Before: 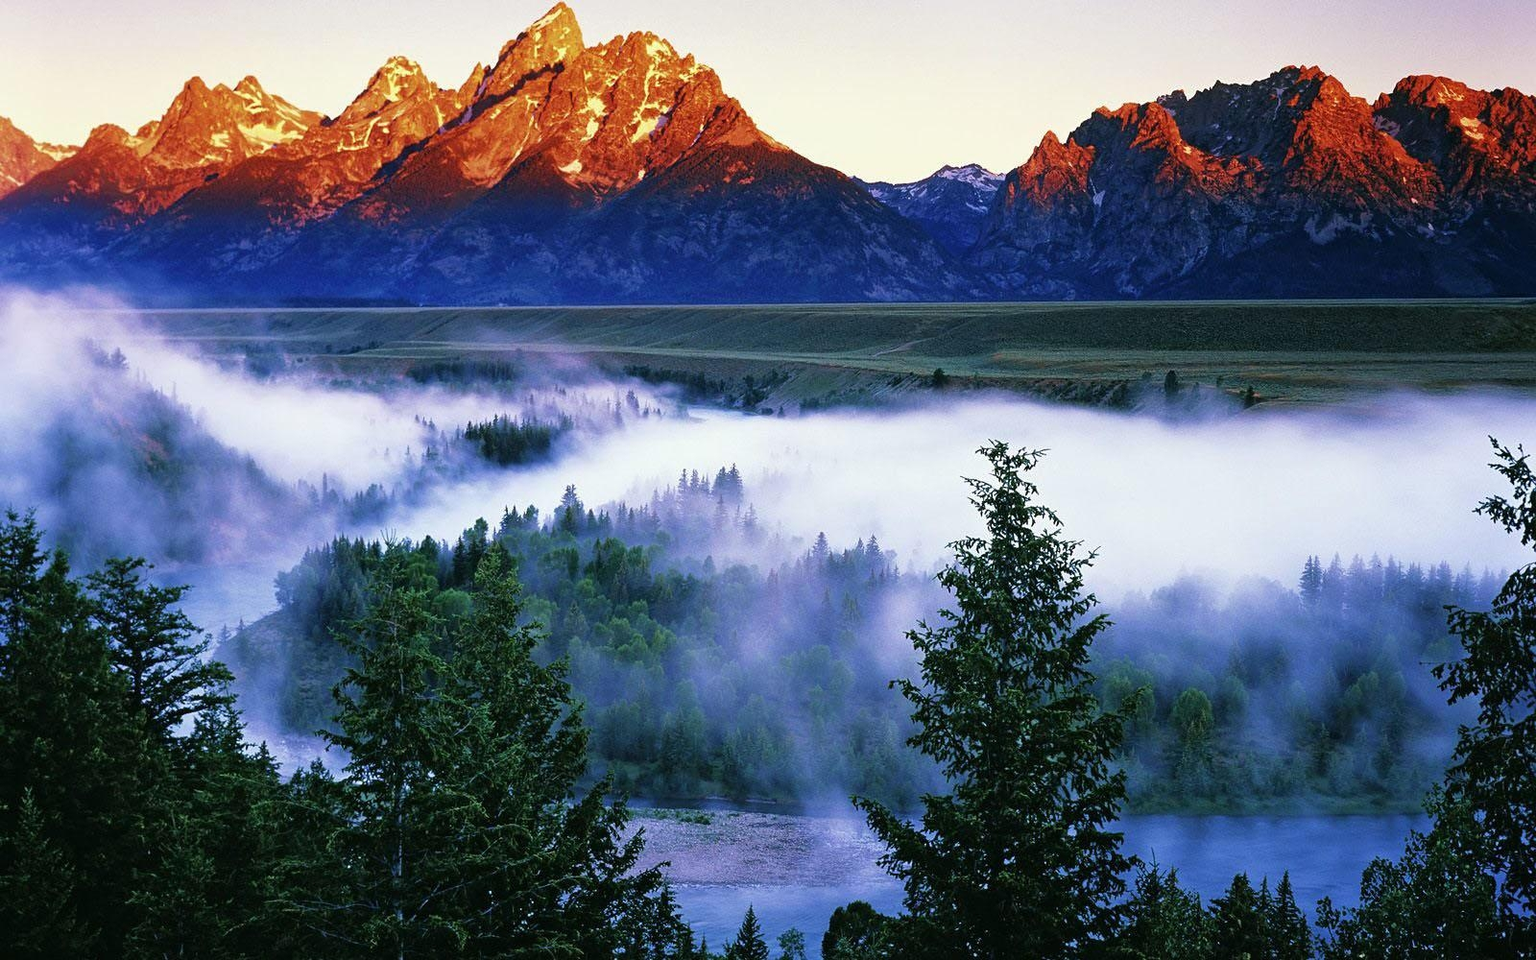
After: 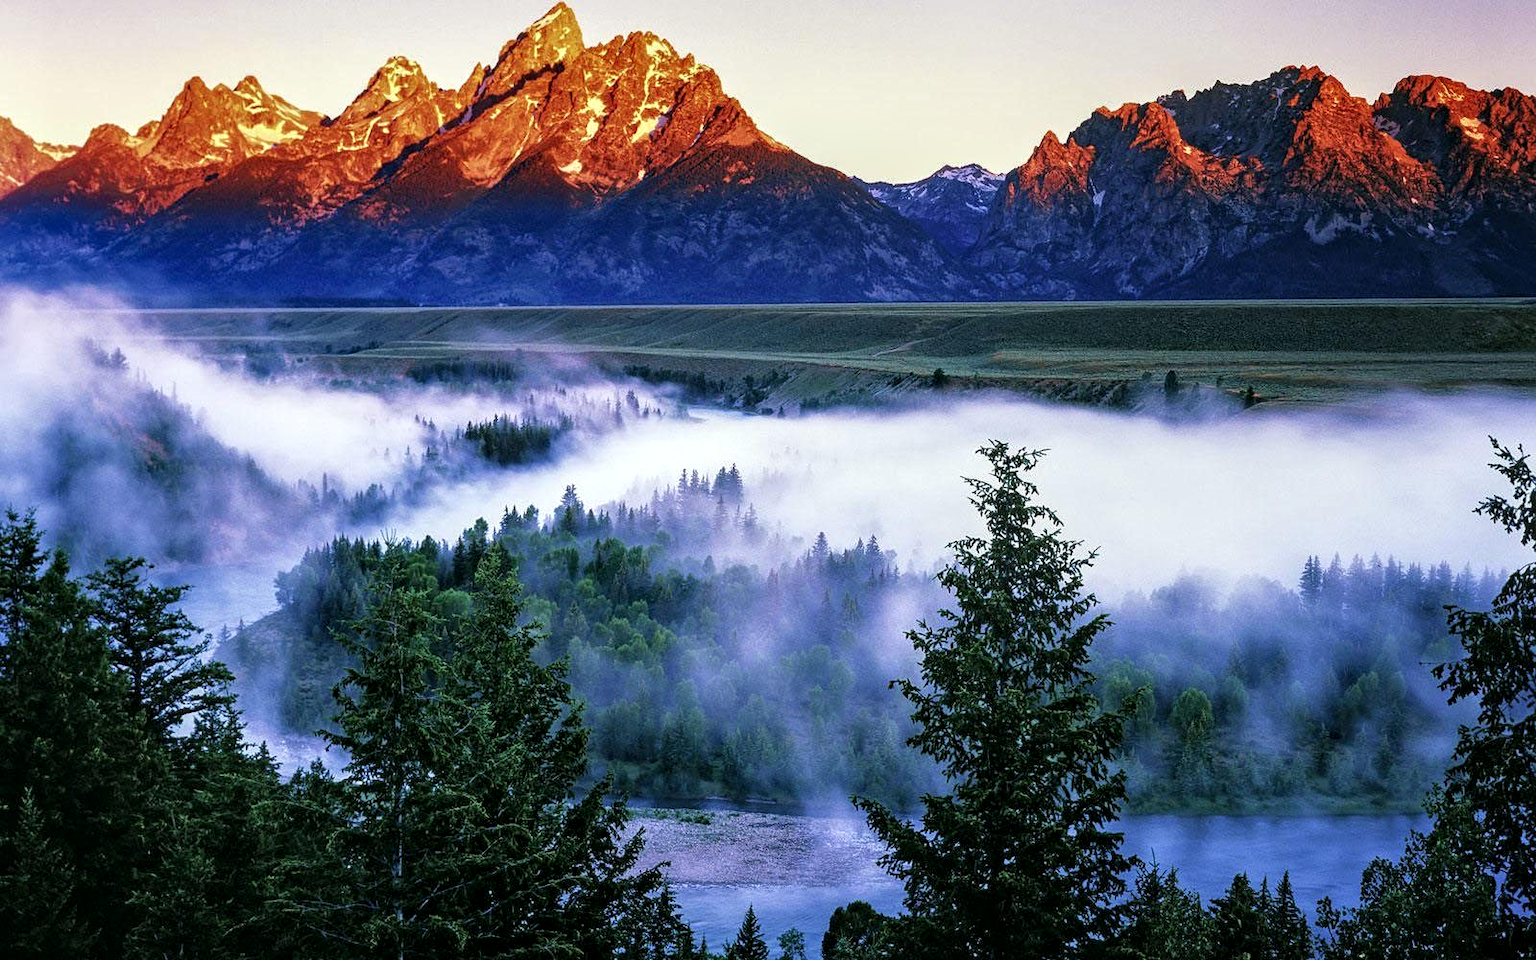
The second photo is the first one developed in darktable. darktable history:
local contrast: detail 138%
